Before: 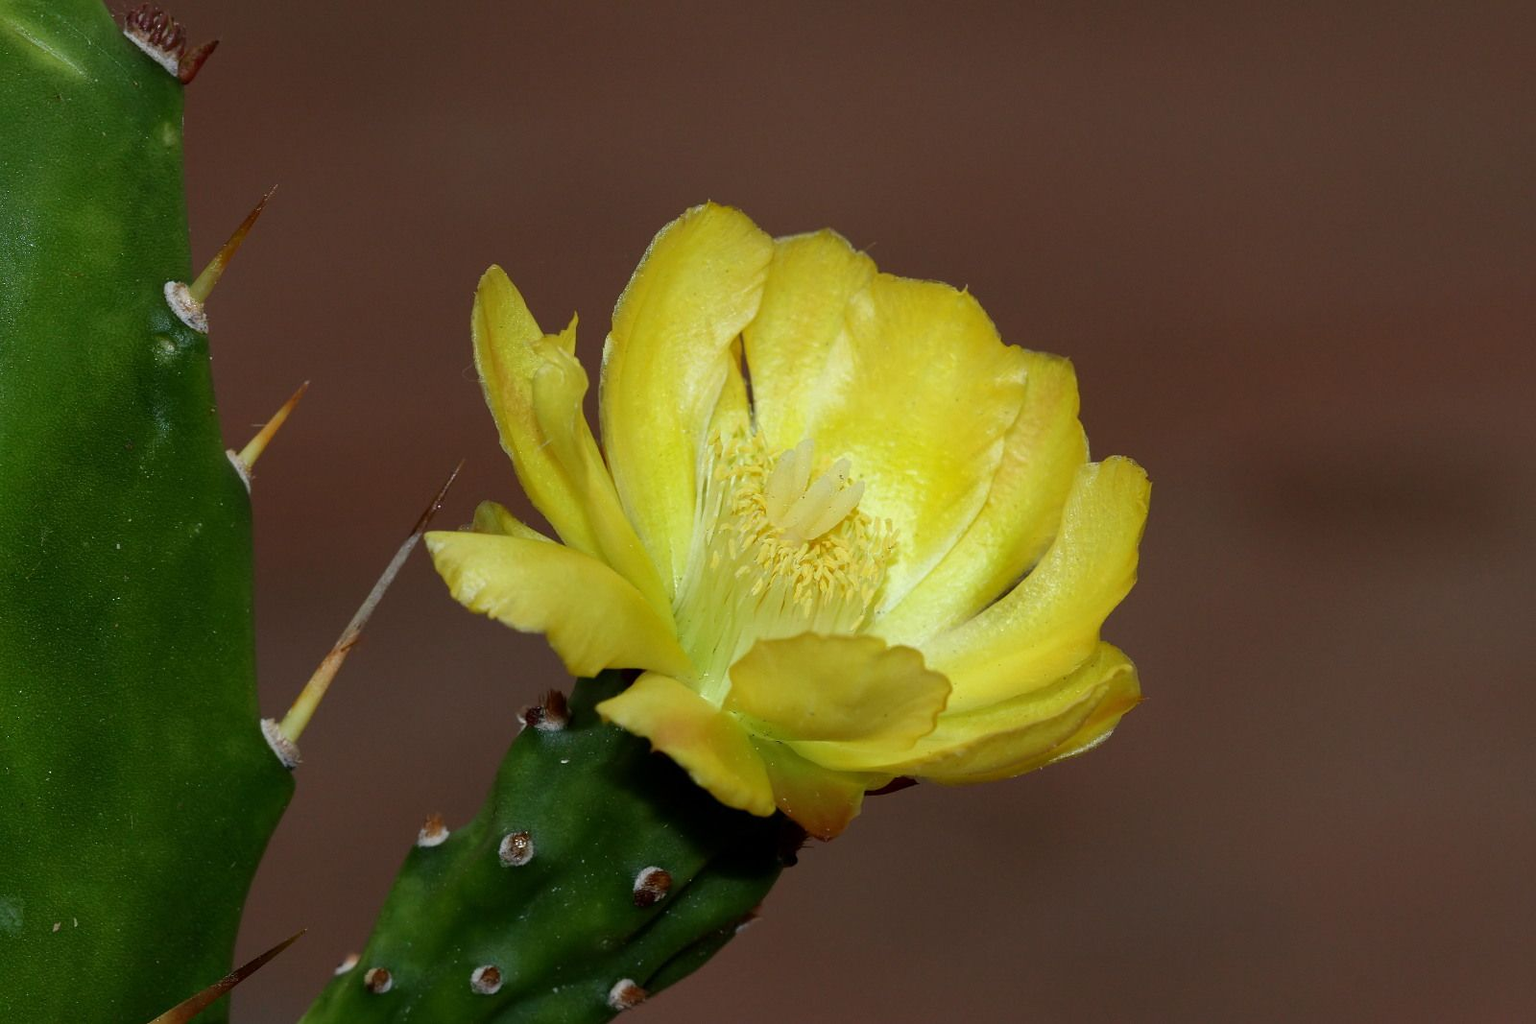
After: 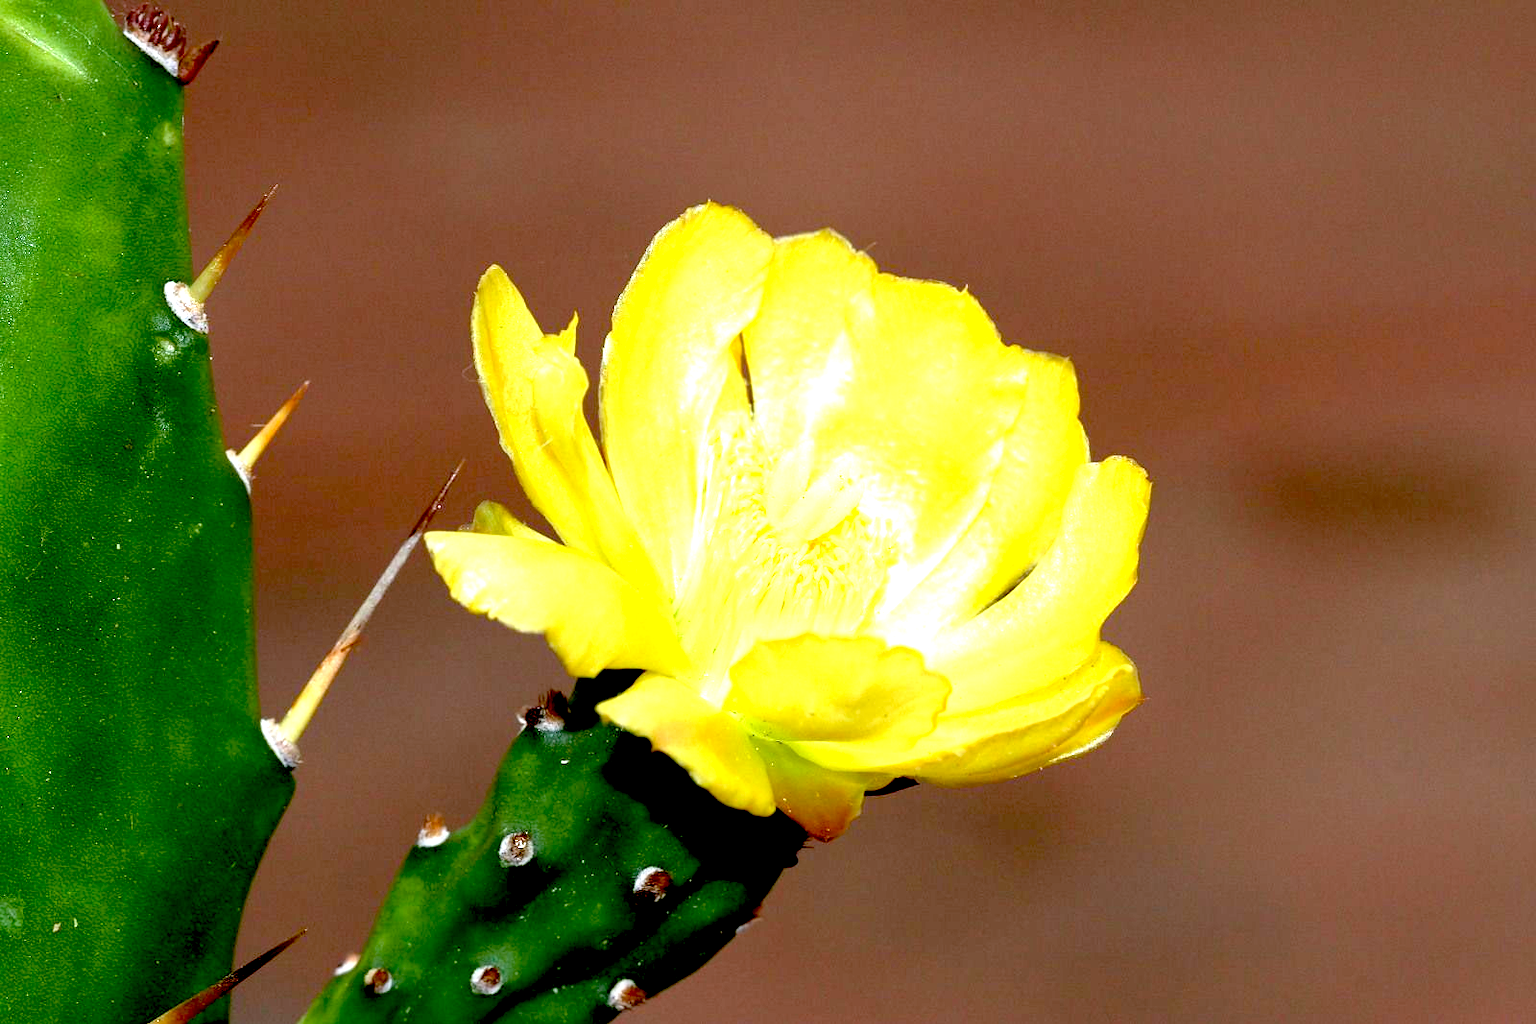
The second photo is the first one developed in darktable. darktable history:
color correction: highlights a* -0.102, highlights b* -5.96, shadows a* -0.133, shadows b* -0.098
exposure: black level correction 0.015, exposure 1.783 EV, compensate highlight preservation false
